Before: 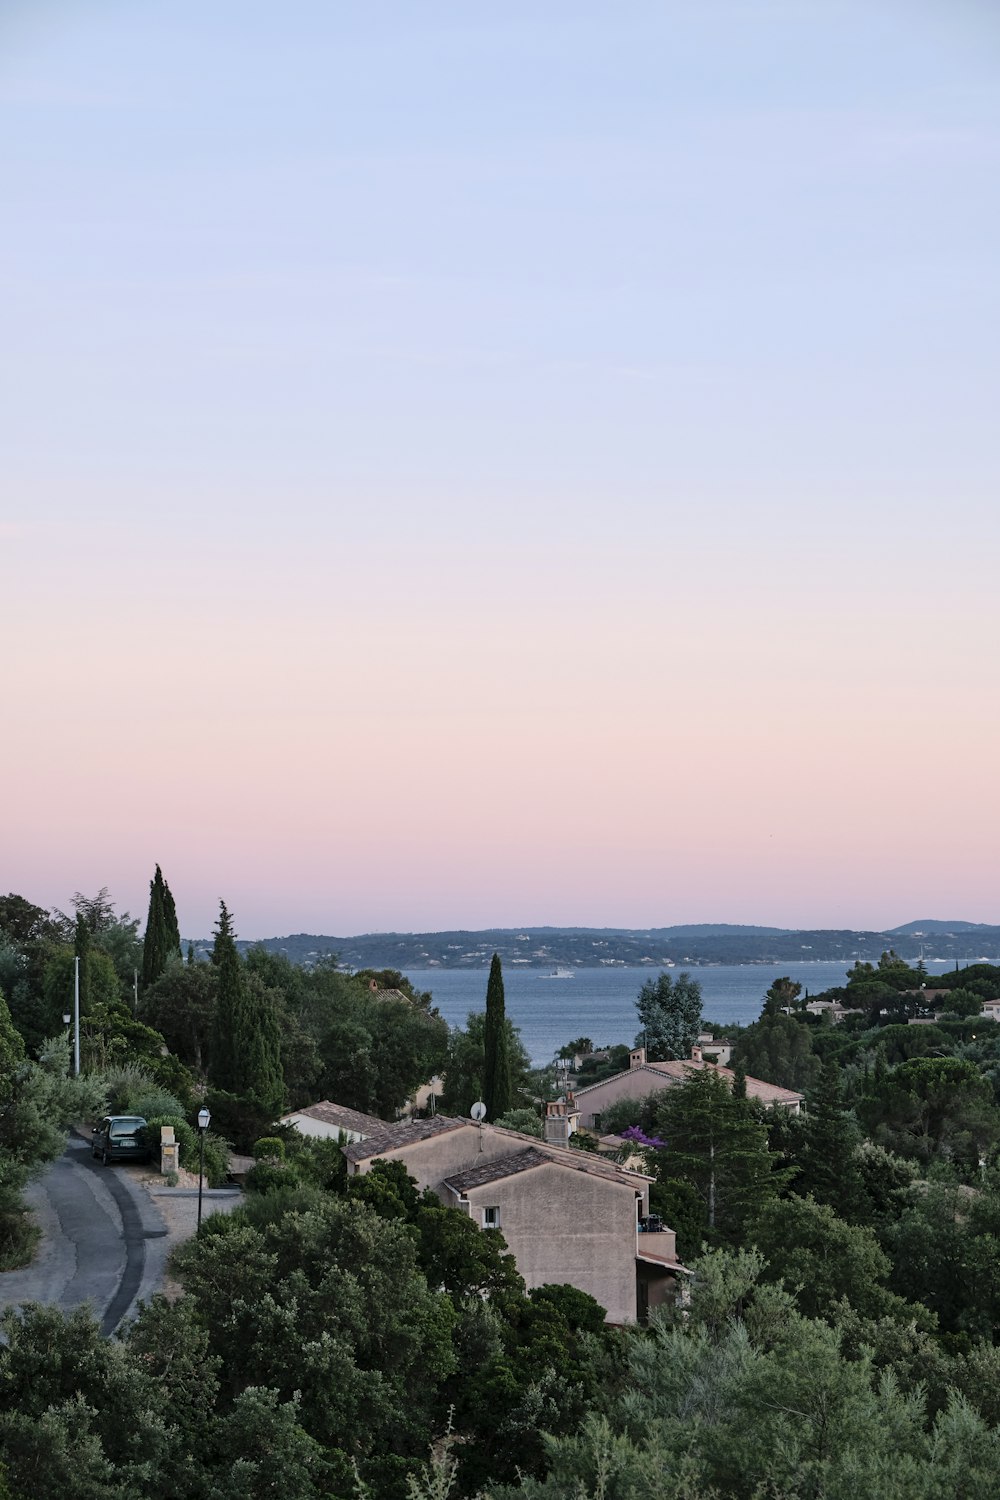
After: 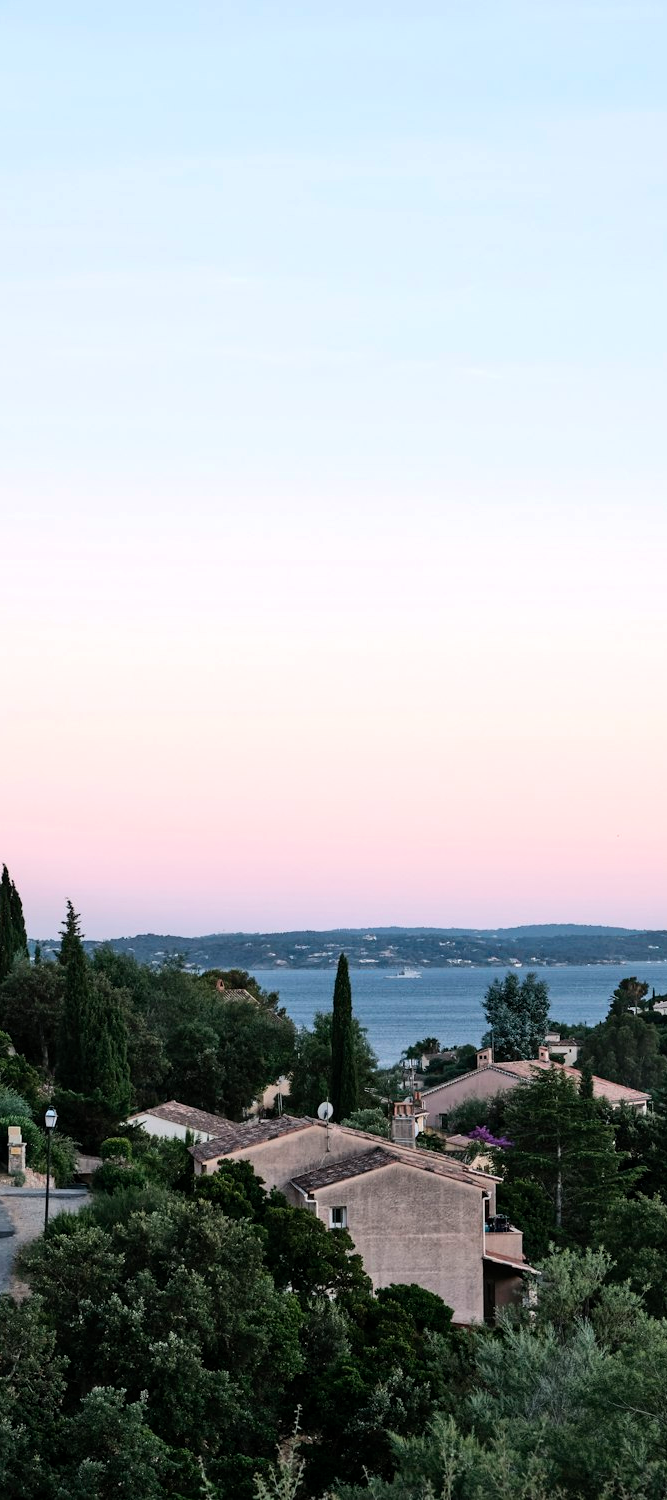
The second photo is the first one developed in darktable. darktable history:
tone equalizer: -8 EV -0.452 EV, -7 EV -0.41 EV, -6 EV -0.352 EV, -5 EV -0.208 EV, -3 EV 0.251 EV, -2 EV 0.332 EV, -1 EV 0.382 EV, +0 EV 0.442 EV, edges refinement/feathering 500, mask exposure compensation -1.57 EV, preserve details no
crop: left 15.394%, right 17.822%
